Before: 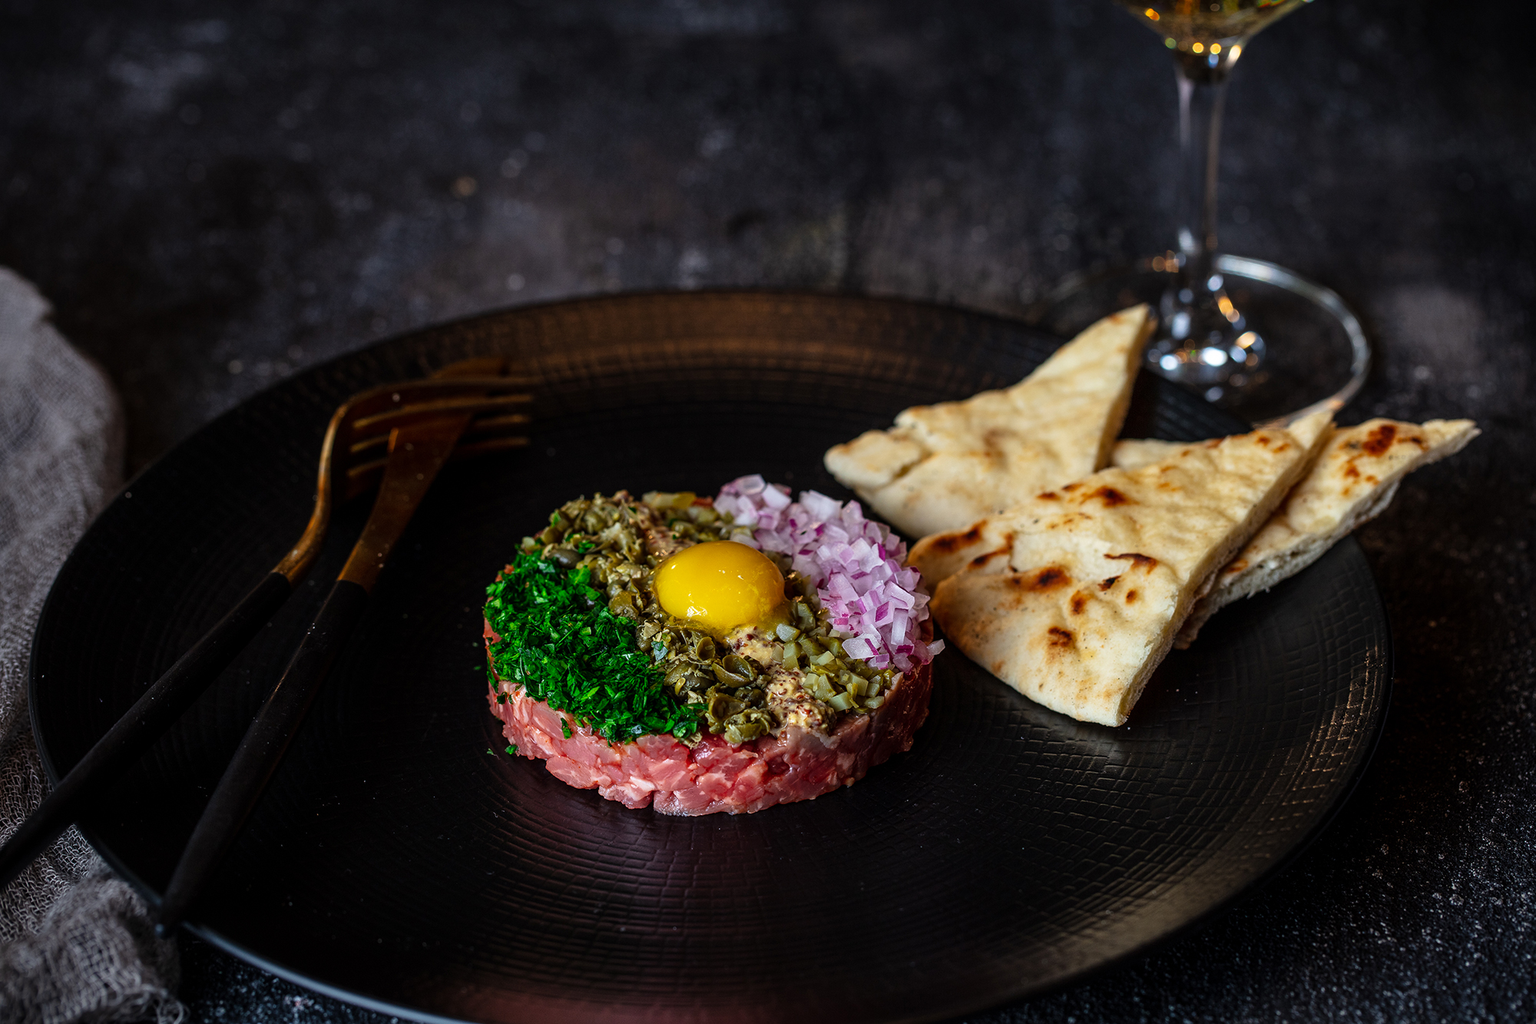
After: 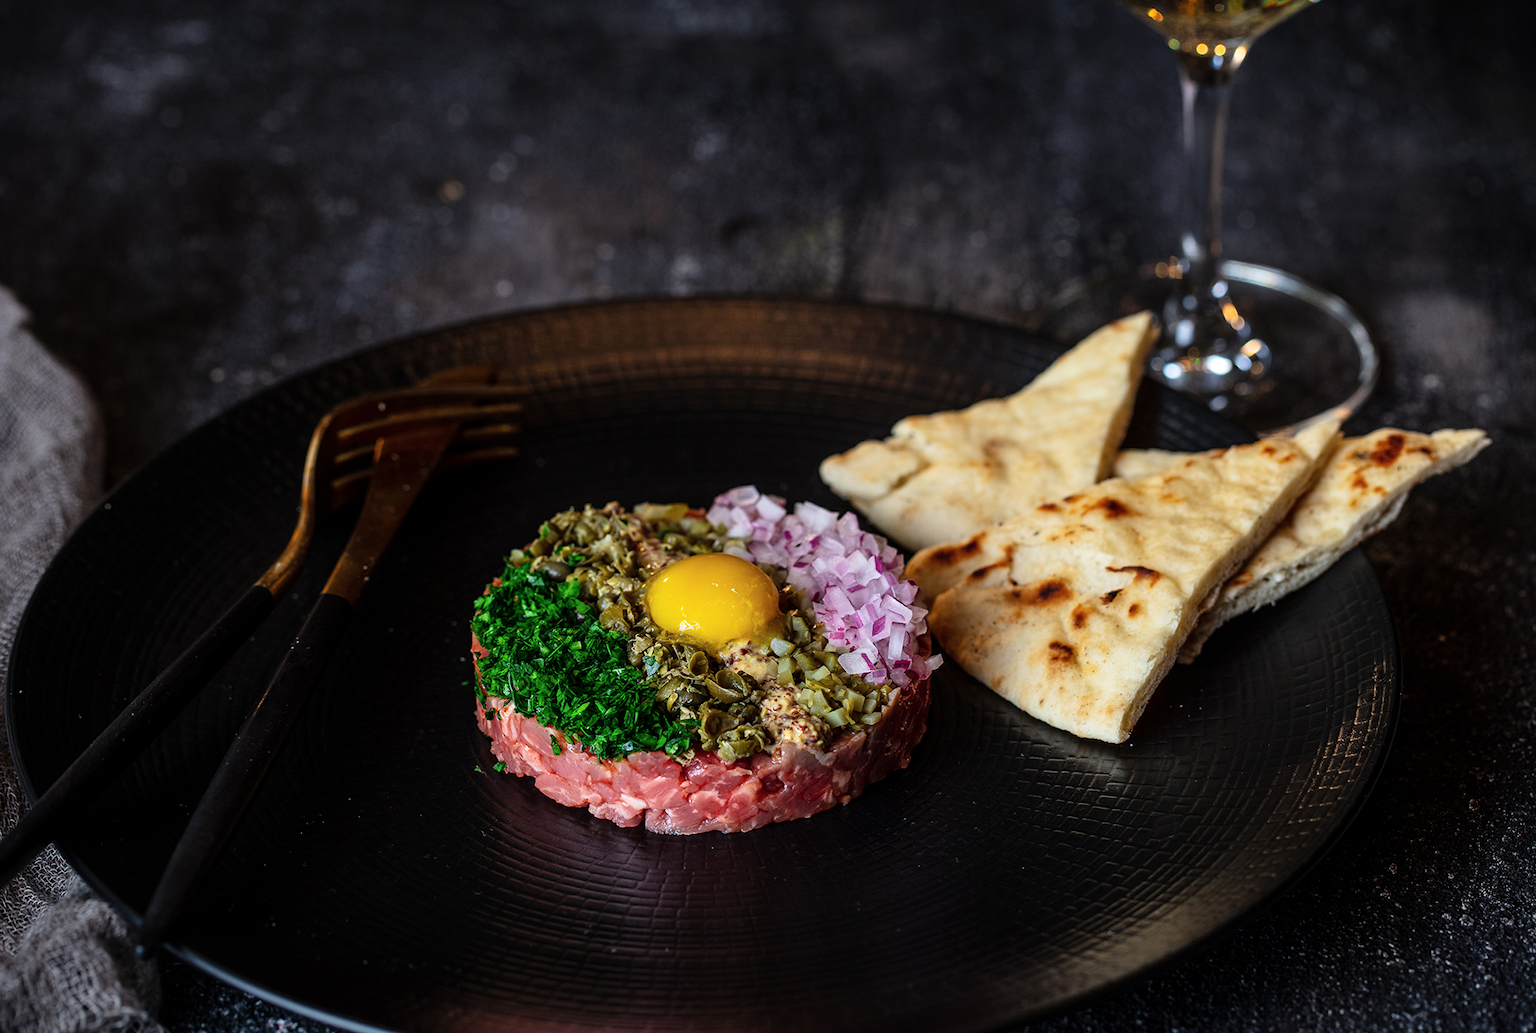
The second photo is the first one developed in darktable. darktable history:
tone curve: curves: ch0 [(0, 0) (0.641, 0.691) (1, 1)], color space Lab, independent channels, preserve colors none
crop and rotate: left 1.512%, right 0.736%, bottom 1.258%
